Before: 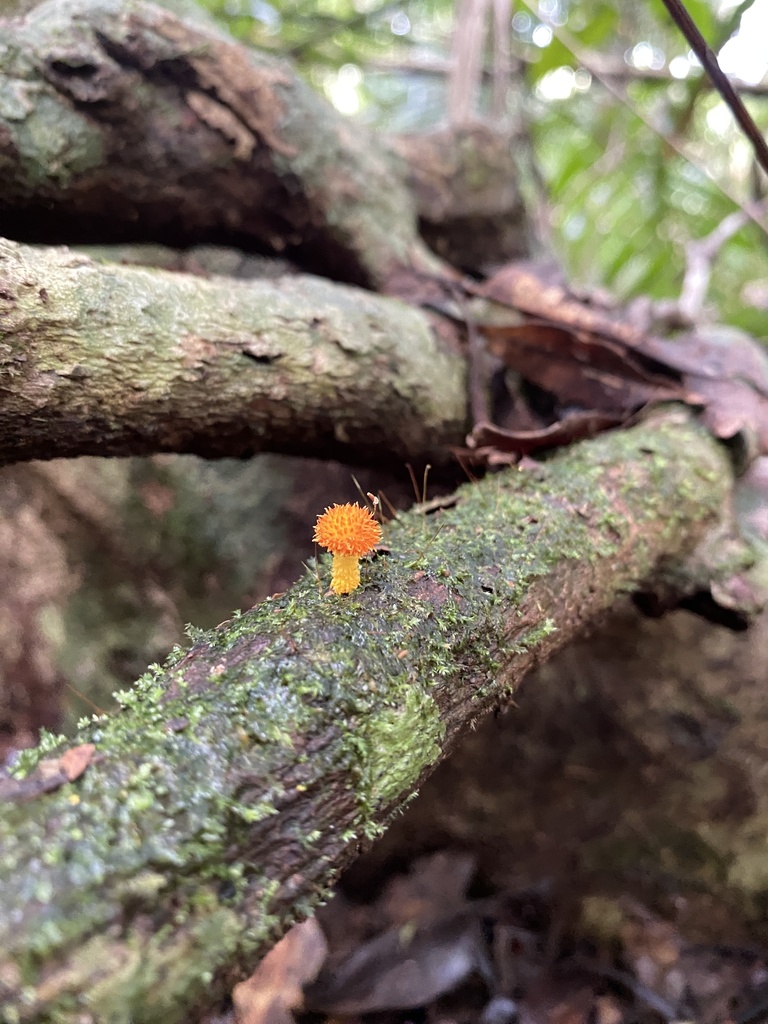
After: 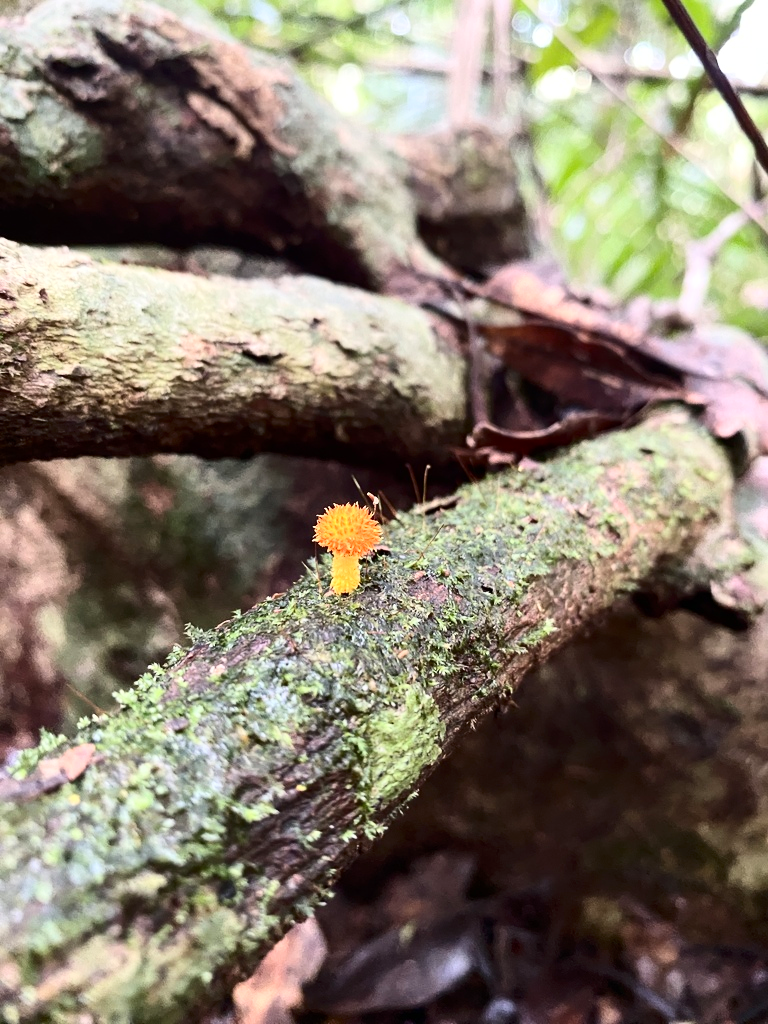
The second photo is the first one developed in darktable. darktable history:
contrast brightness saturation: contrast 0.38, brightness 0.103
